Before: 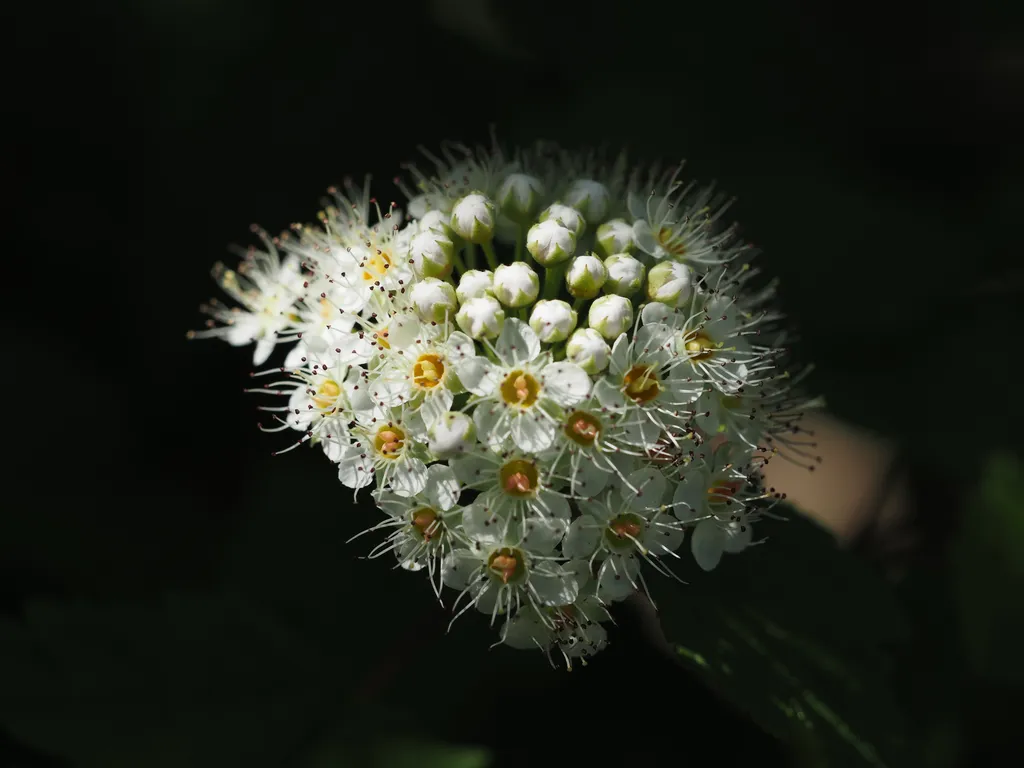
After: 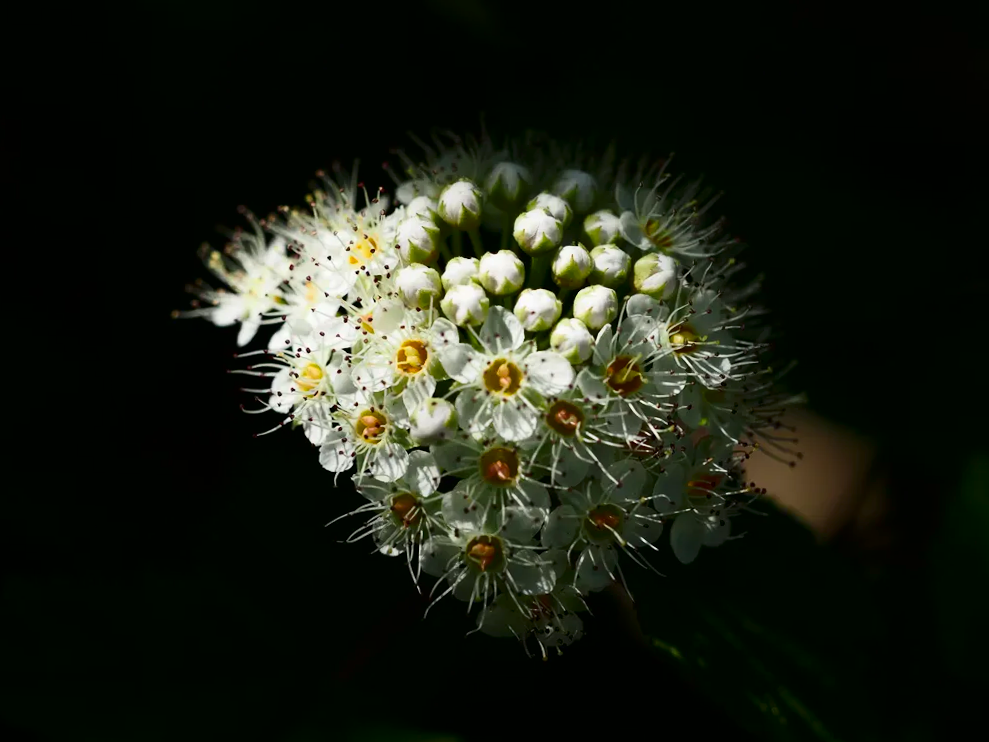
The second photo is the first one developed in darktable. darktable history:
shadows and highlights: radius 93.48, shadows -15.34, white point adjustment 0.294, highlights 31.46, compress 48.42%, highlights color adjustment 45.2%, soften with gaussian
crop and rotate: angle -1.51°
contrast brightness saturation: contrast 0.21, brightness -0.1, saturation 0.212
color zones: curves: ch1 [(0.077, 0.436) (0.25, 0.5) (0.75, 0.5)]
